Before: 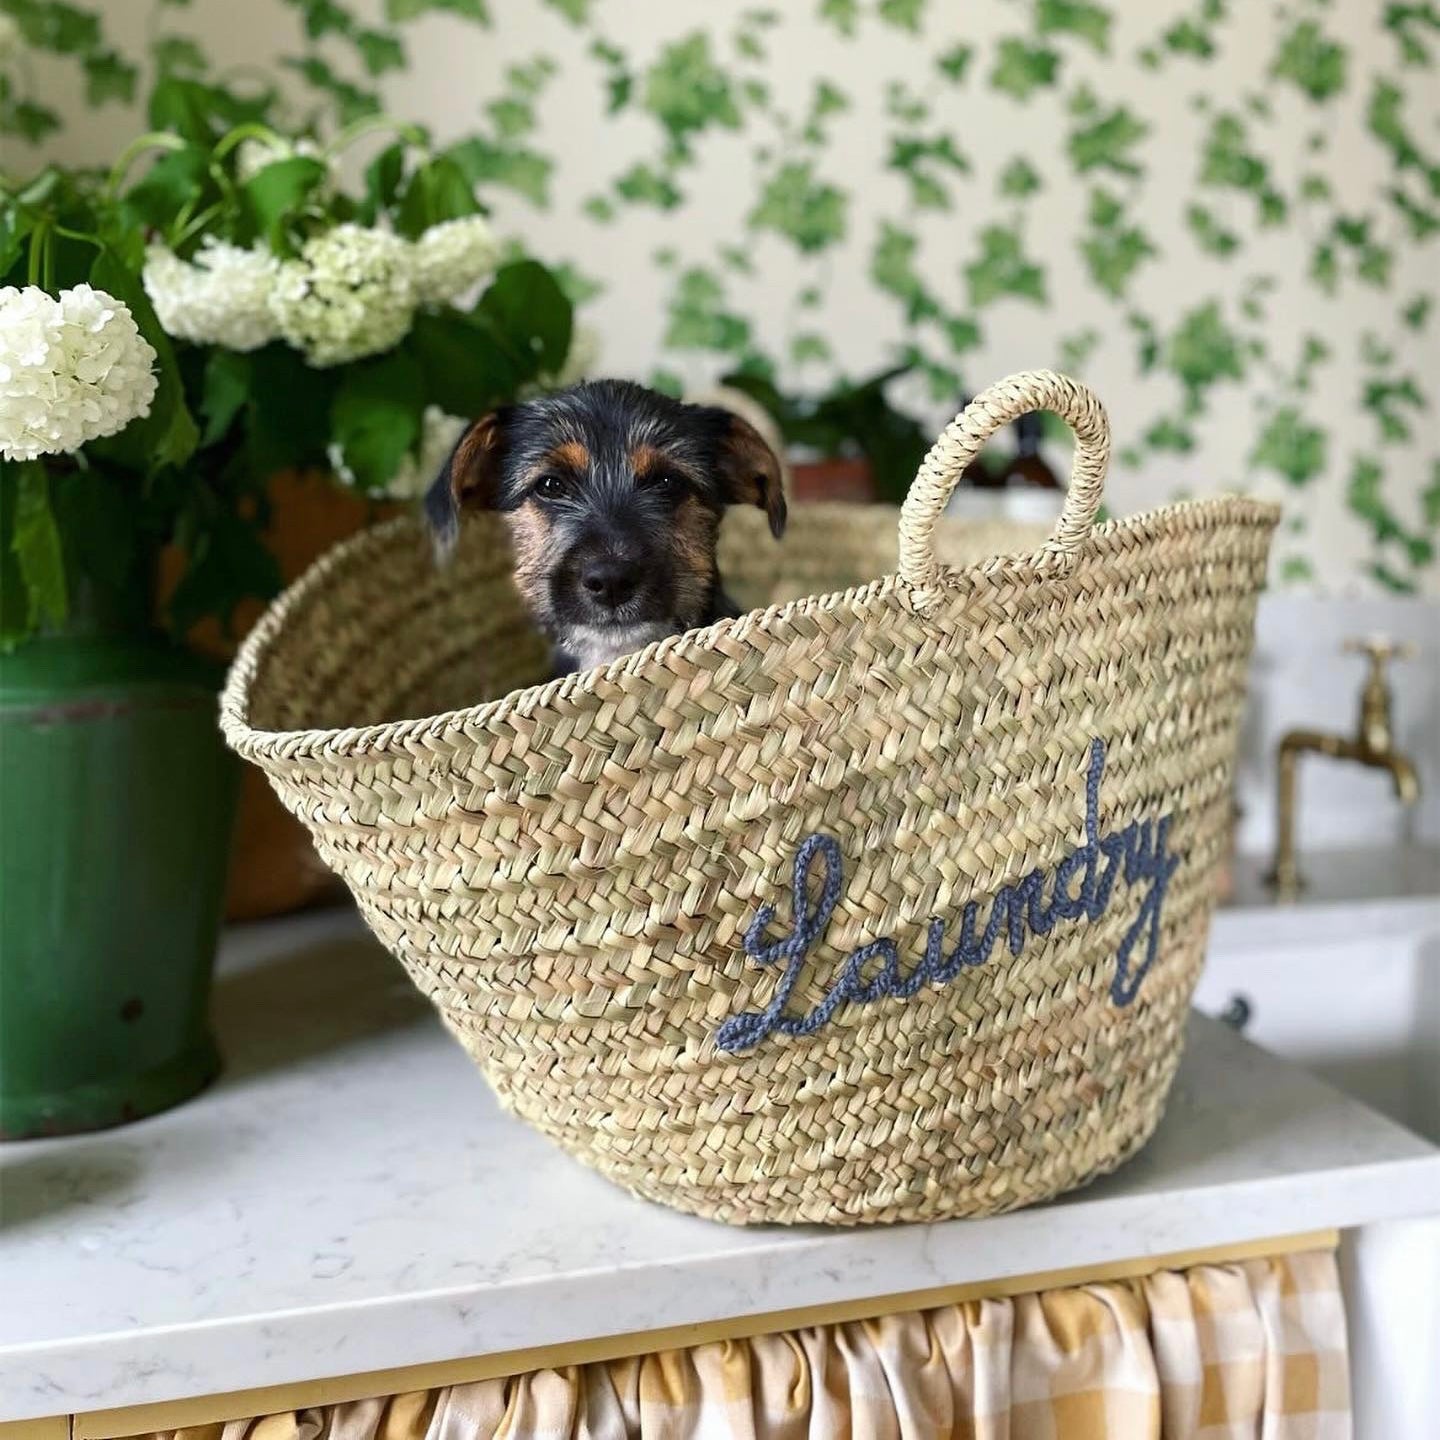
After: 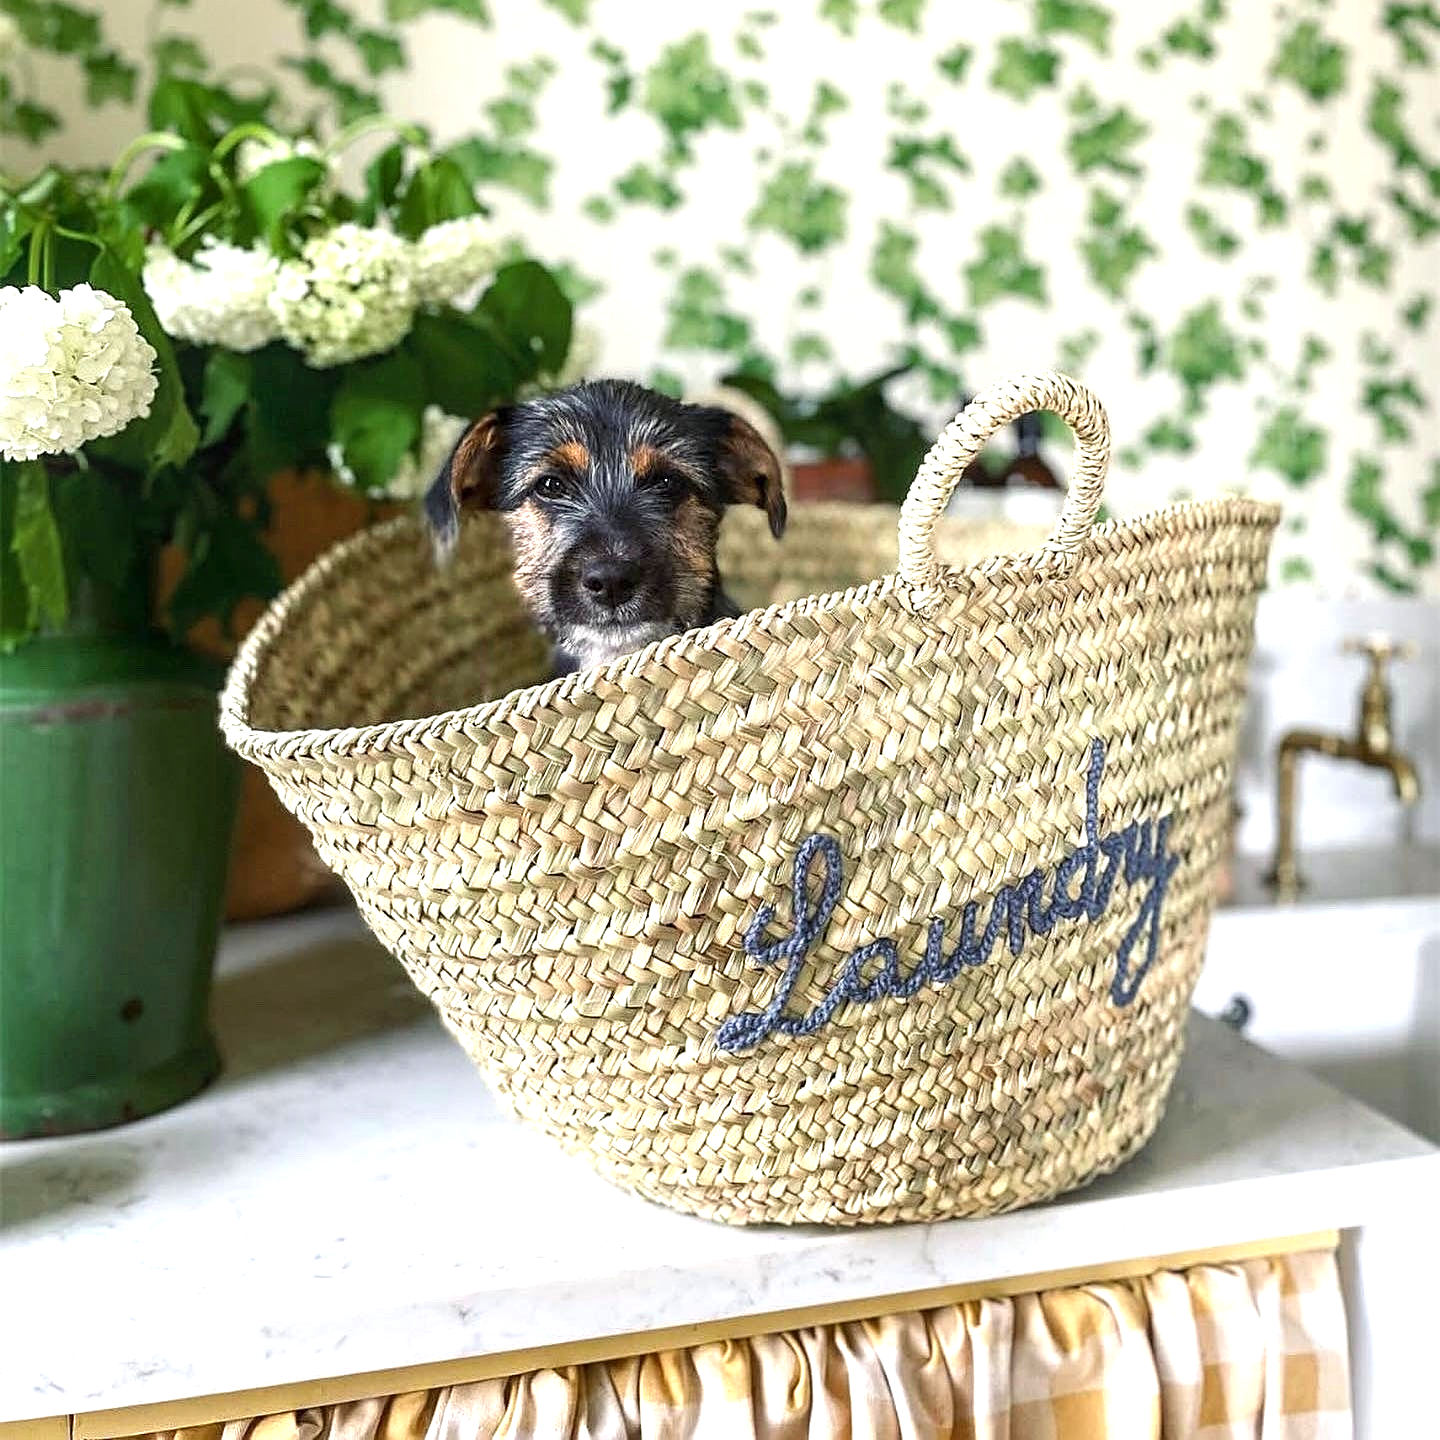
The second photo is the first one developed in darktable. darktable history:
sharpen: on, module defaults
exposure: exposure 0.7 EV, compensate highlight preservation false
local contrast: on, module defaults
